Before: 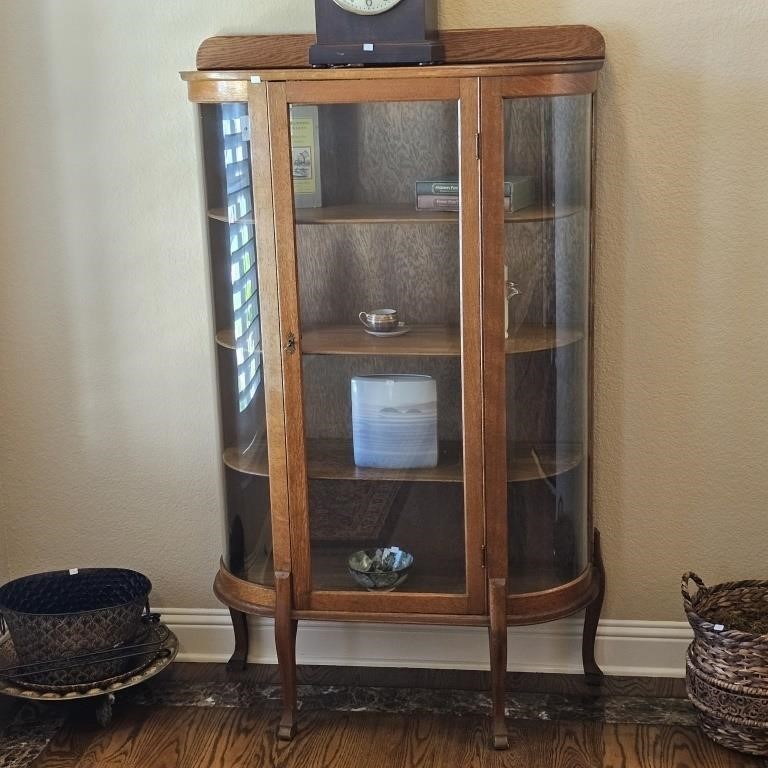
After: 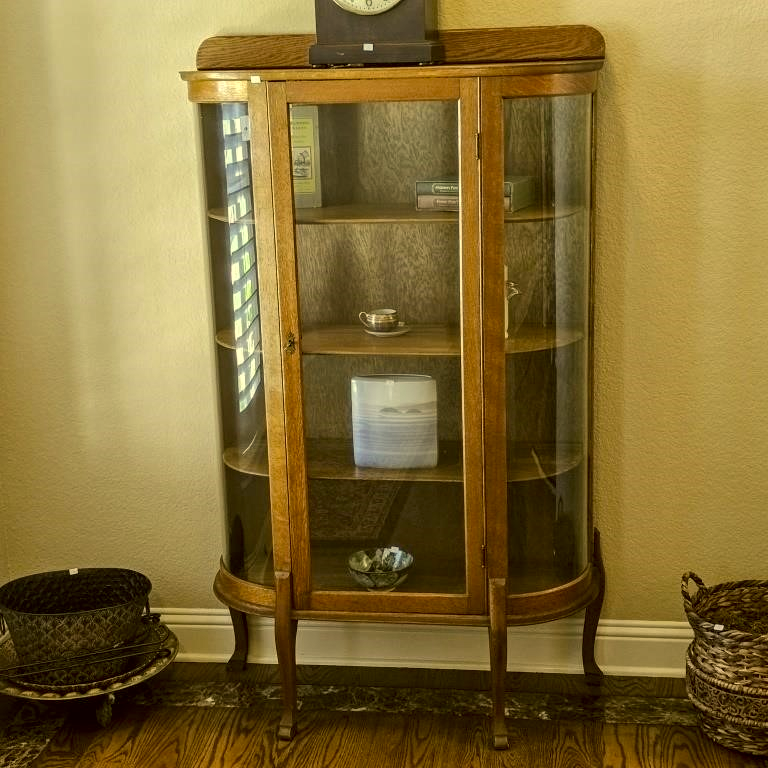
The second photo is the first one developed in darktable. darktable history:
color correction: highlights a* 0.162, highlights b* 29.53, shadows a* -0.162, shadows b* 21.09
shadows and highlights: shadows 4.1, highlights -17.6, soften with gaussian
local contrast: detail 130%
